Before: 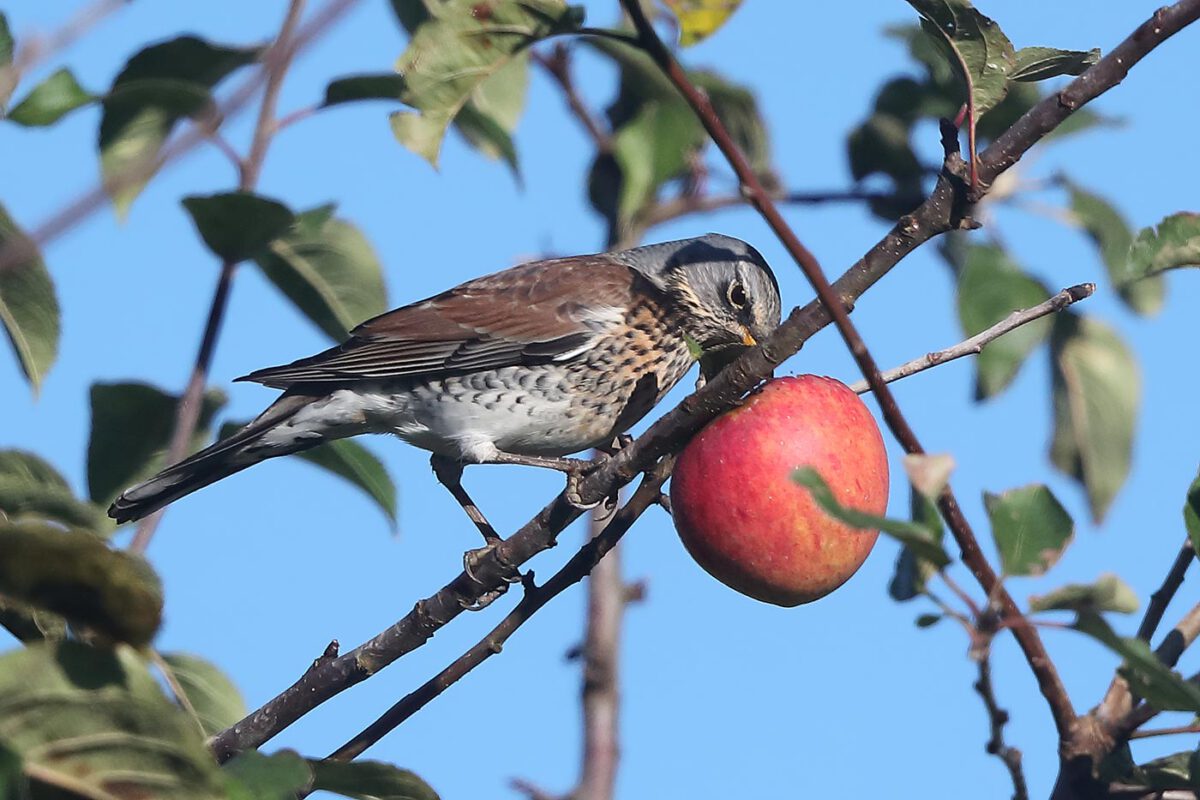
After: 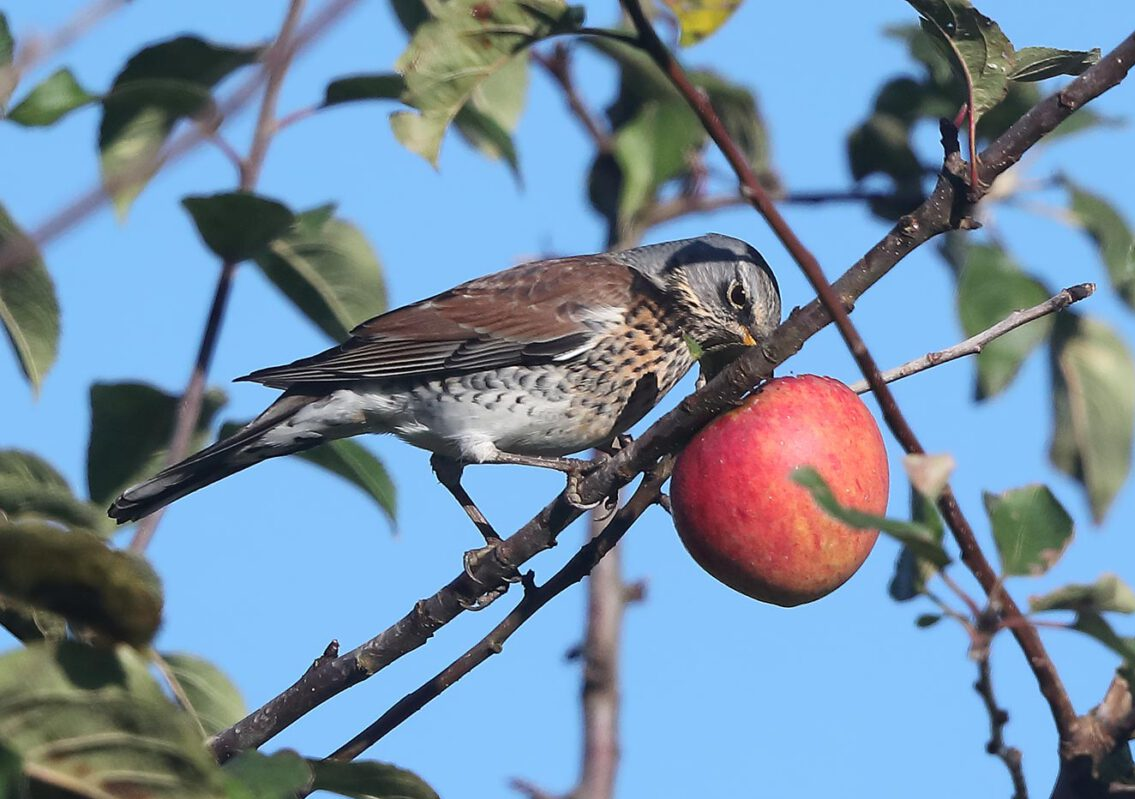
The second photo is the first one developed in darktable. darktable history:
crop and rotate: left 0%, right 5.346%
